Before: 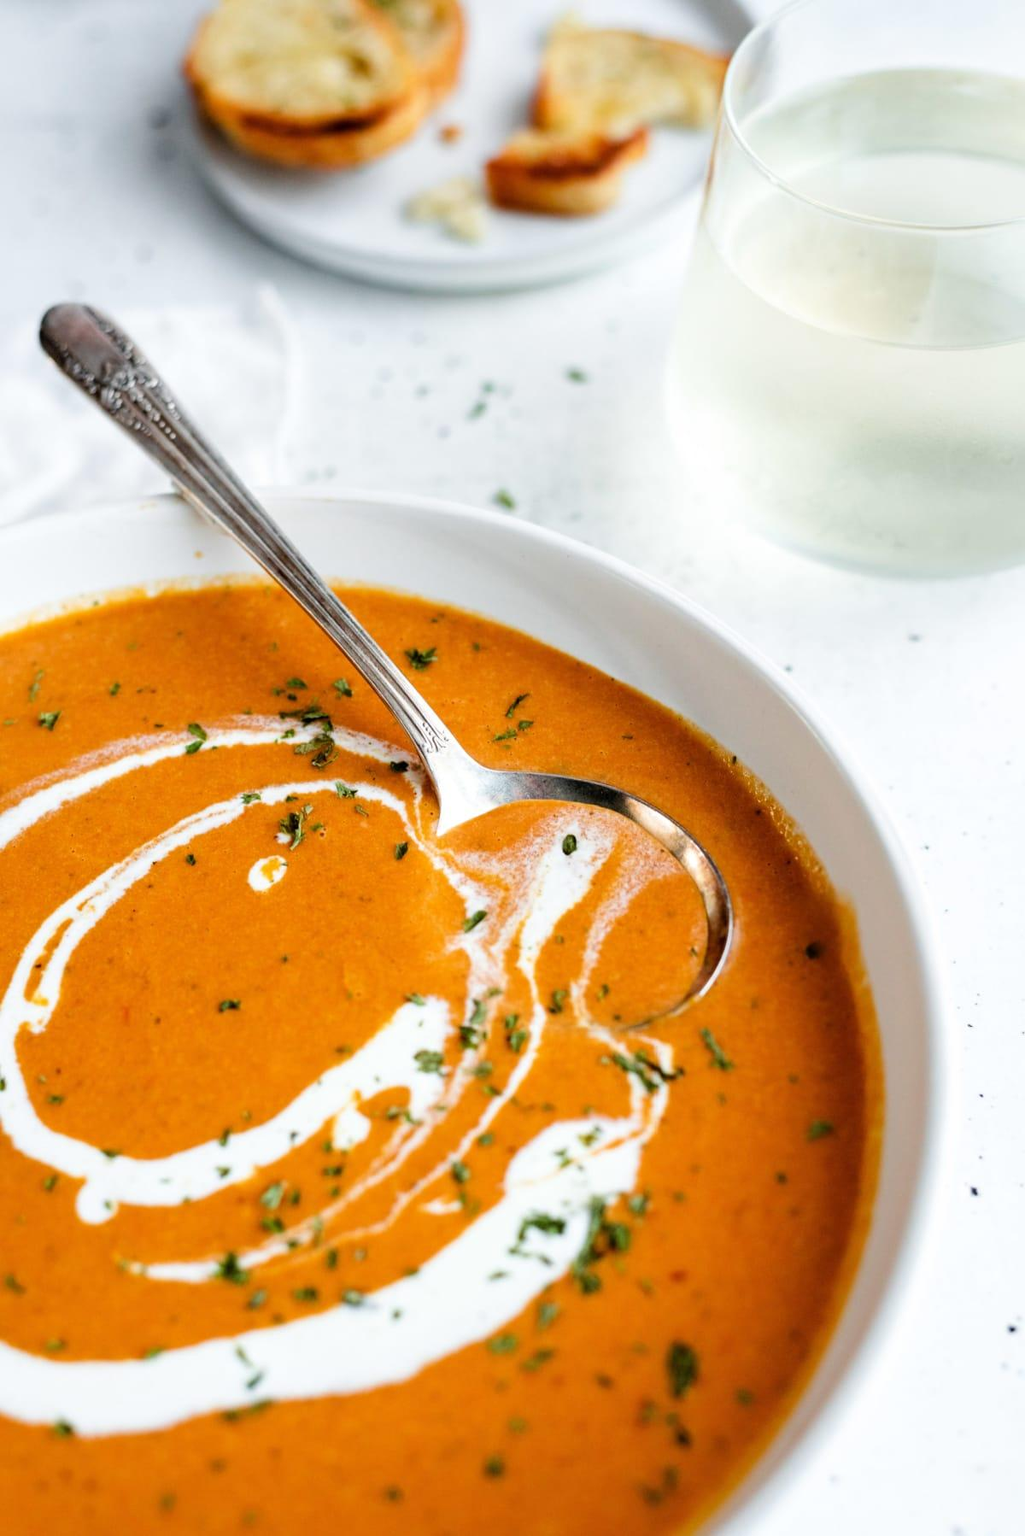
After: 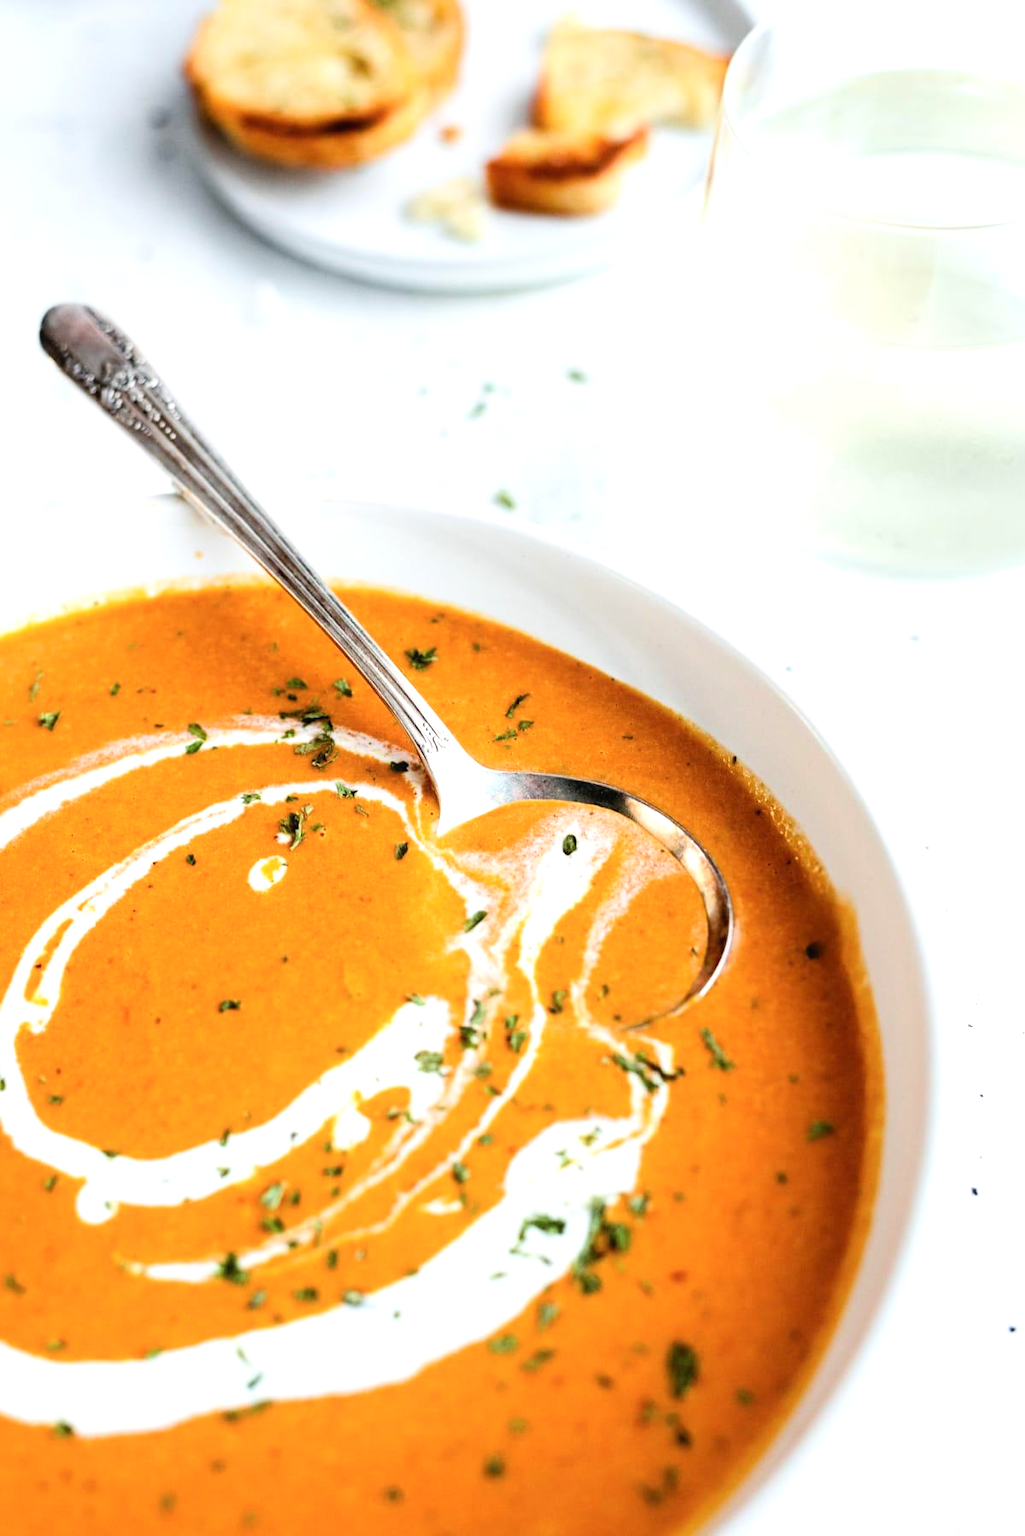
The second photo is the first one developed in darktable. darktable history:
contrast equalizer: octaves 7, y [[0.5, 0.5, 0.472, 0.5, 0.5, 0.5], [0.5 ×6], [0.5 ×6], [0 ×6], [0 ×6]]
contrast brightness saturation: contrast 0.154, brightness 0.041
tone equalizer: -8 EV -0.448 EV, -7 EV -0.355 EV, -6 EV -0.343 EV, -5 EV -0.241 EV, -3 EV 0.23 EV, -2 EV 0.362 EV, -1 EV 0.377 EV, +0 EV 0.421 EV
